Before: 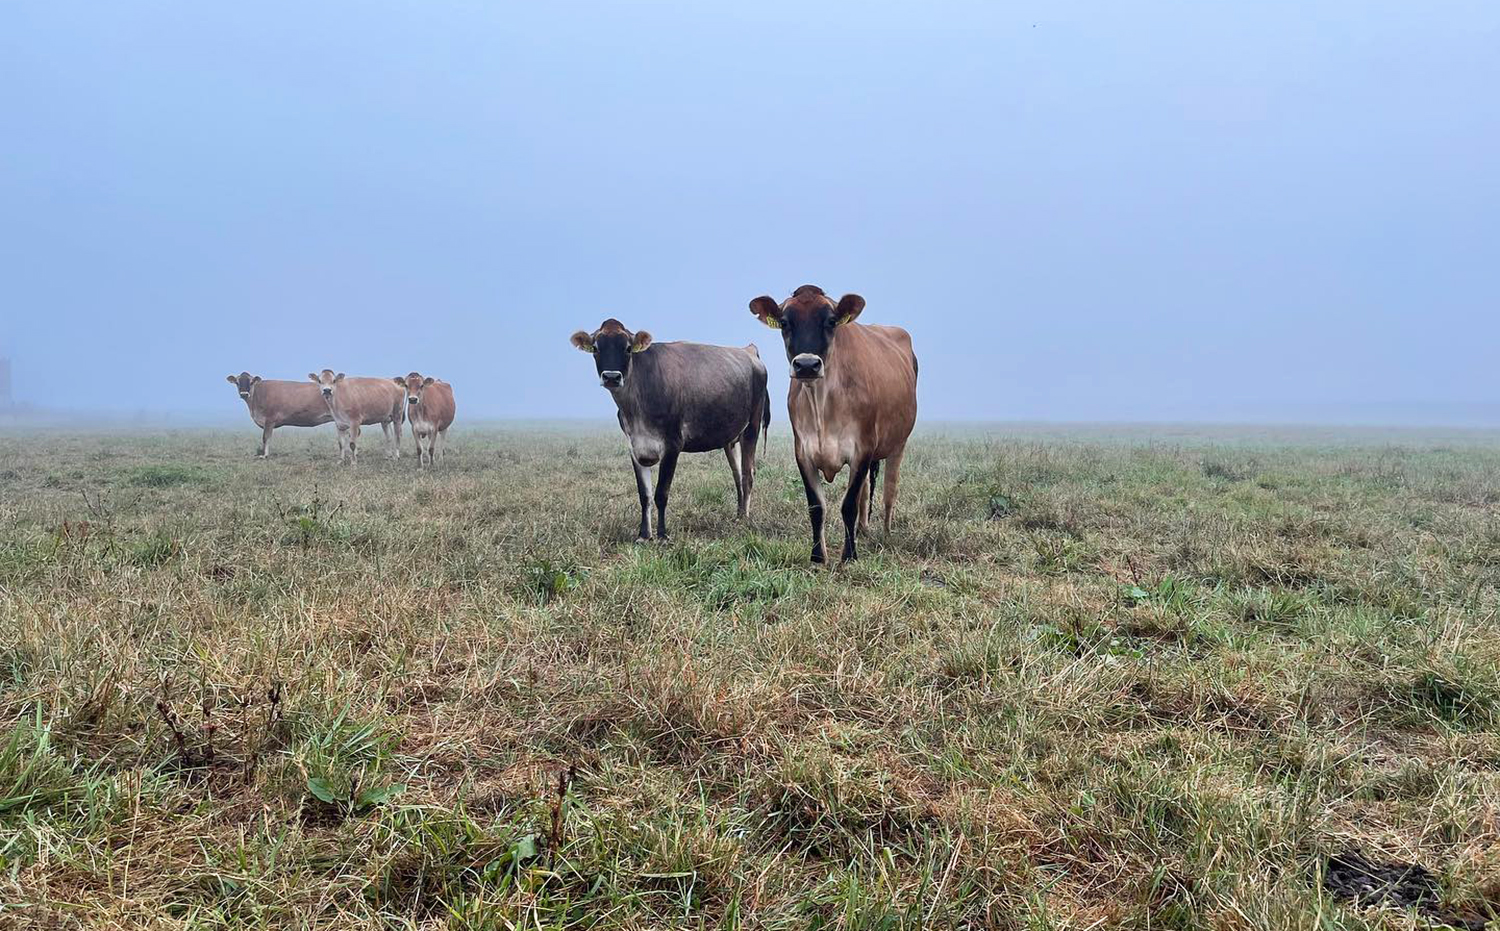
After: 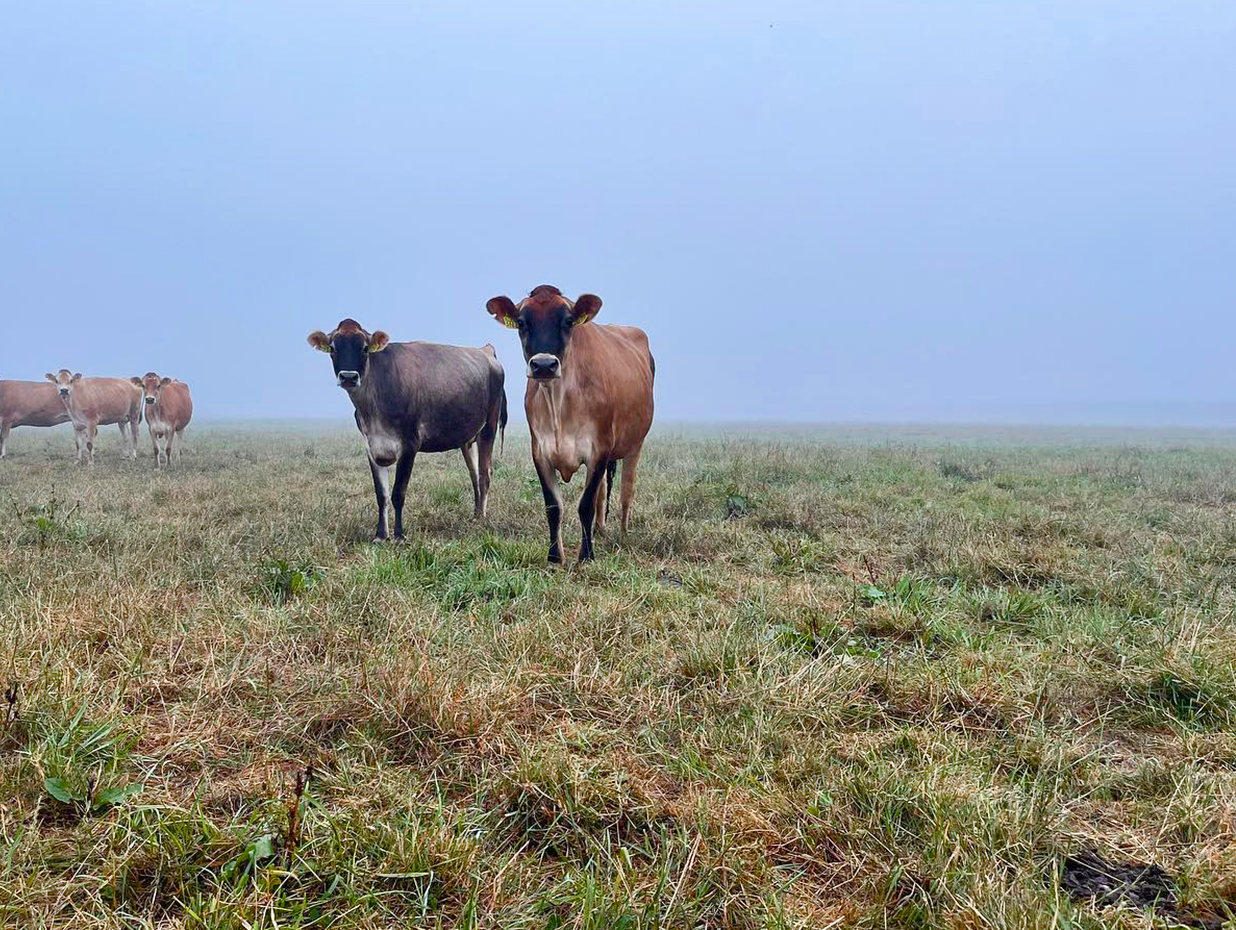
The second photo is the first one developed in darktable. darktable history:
crop: left 17.563%, bottom 0.038%
exposure: black level correction 0, compensate highlight preservation false
color balance rgb: shadows lift › luminance 0.982%, shadows lift › chroma 0.16%, shadows lift › hue 20.93°, perceptual saturation grading › global saturation 43.83%, perceptual saturation grading › highlights -50.366%, perceptual saturation grading › shadows 30.994%, global vibrance 3.718%
